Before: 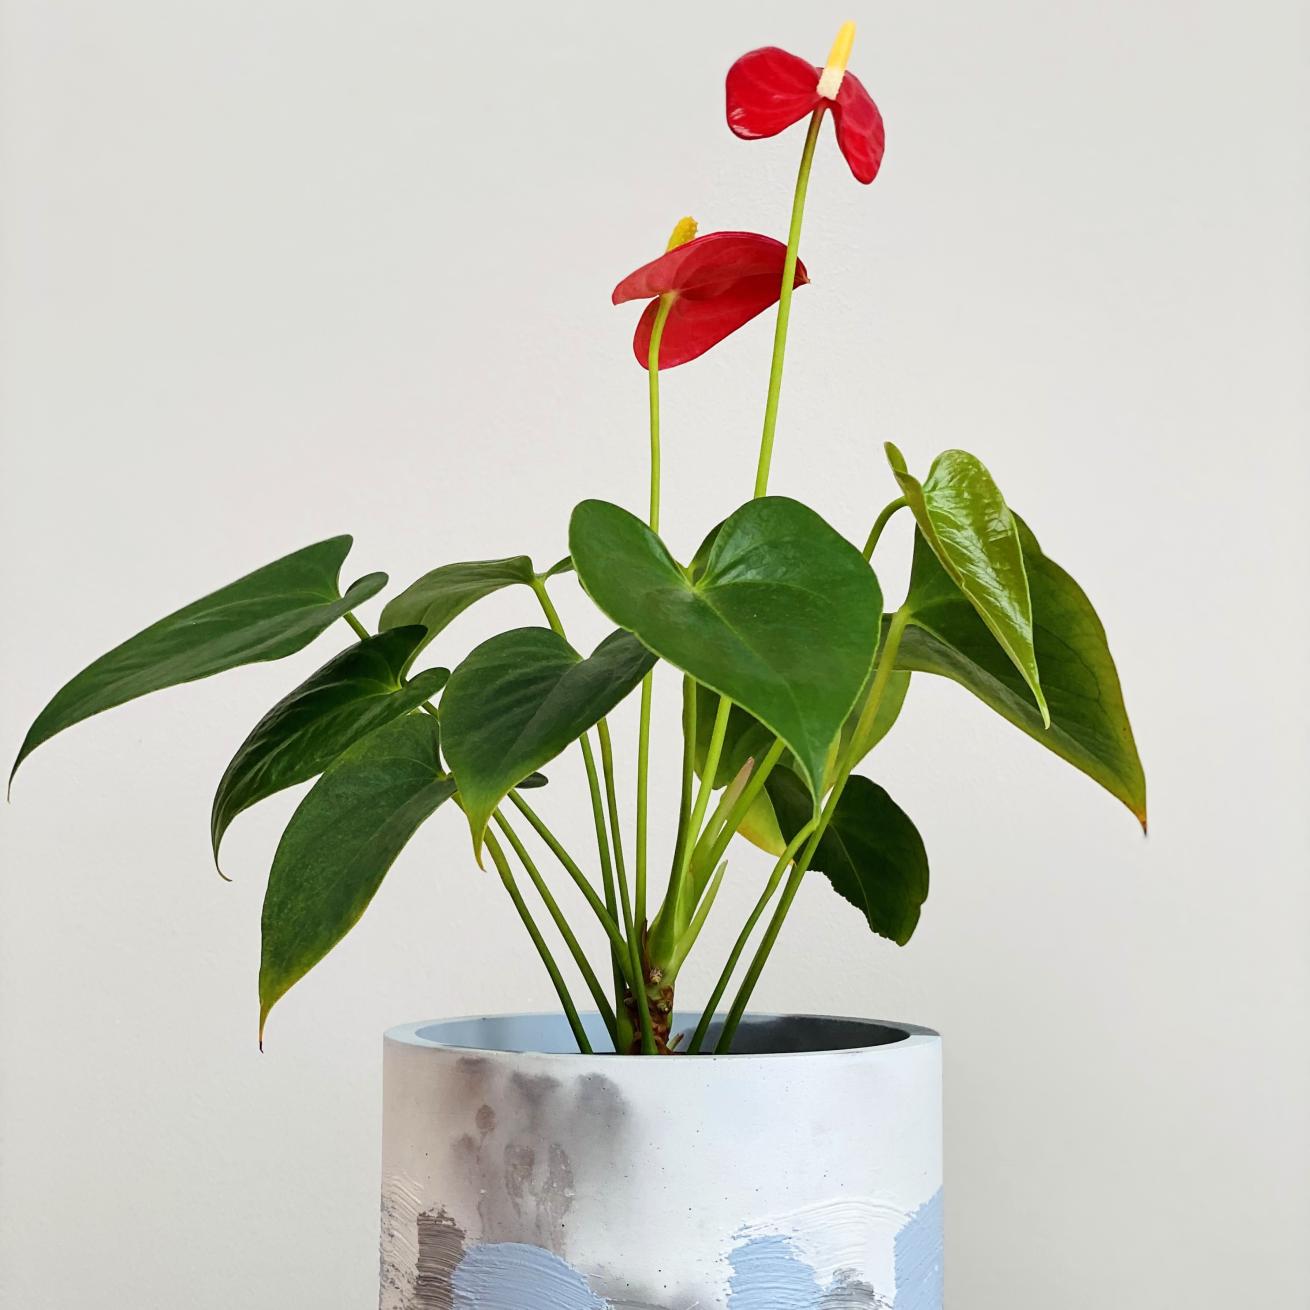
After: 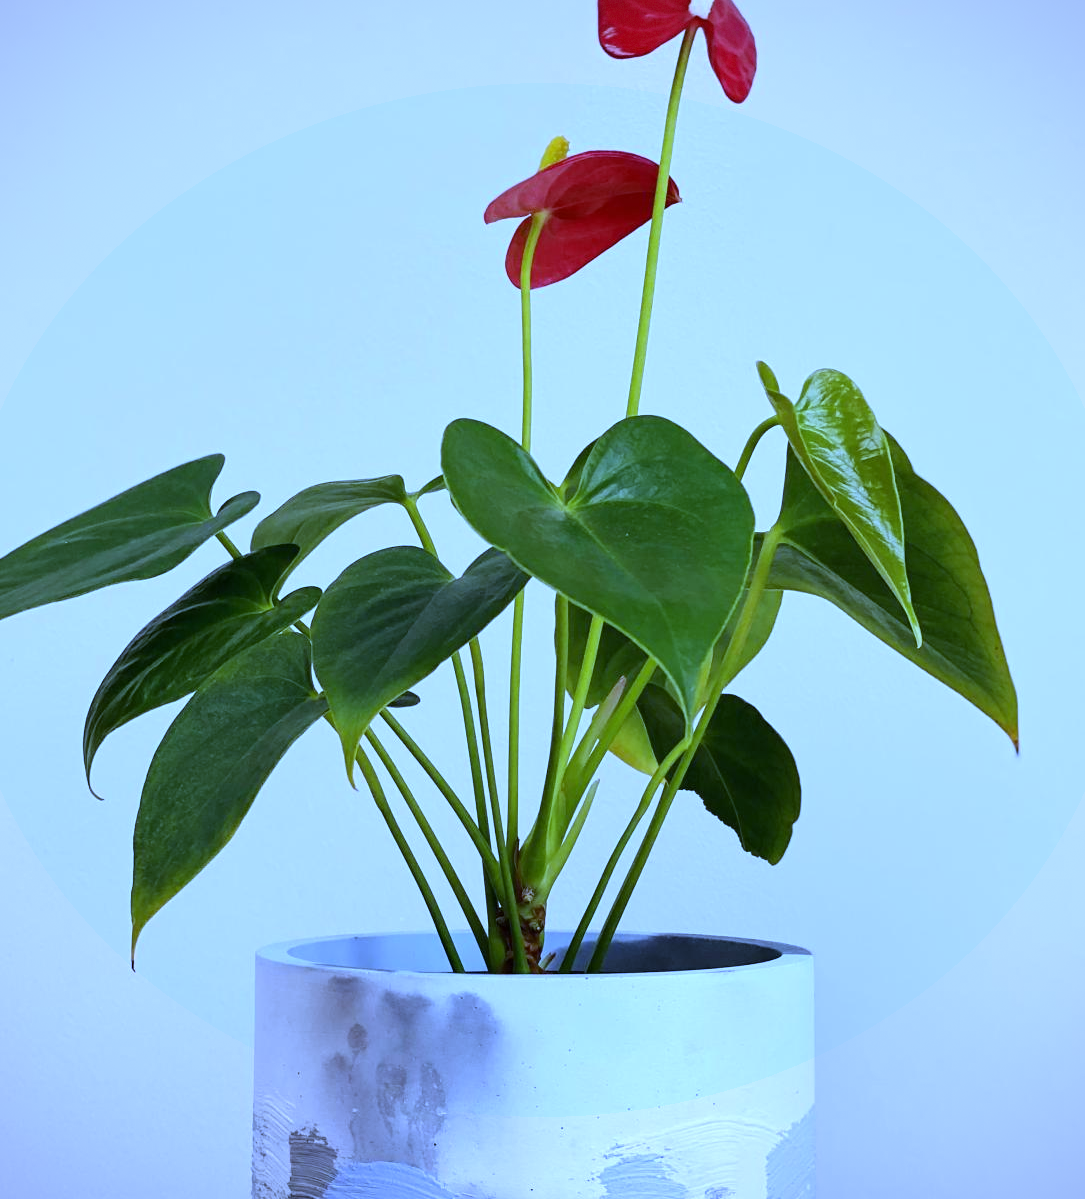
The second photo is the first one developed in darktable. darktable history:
crop: left 9.807%, top 6.259%, right 7.334%, bottom 2.177%
white balance: red 0.766, blue 1.537
vignetting: fall-off start 97.28%, fall-off radius 79%, brightness -0.462, saturation -0.3, width/height ratio 1.114, dithering 8-bit output, unbound false
